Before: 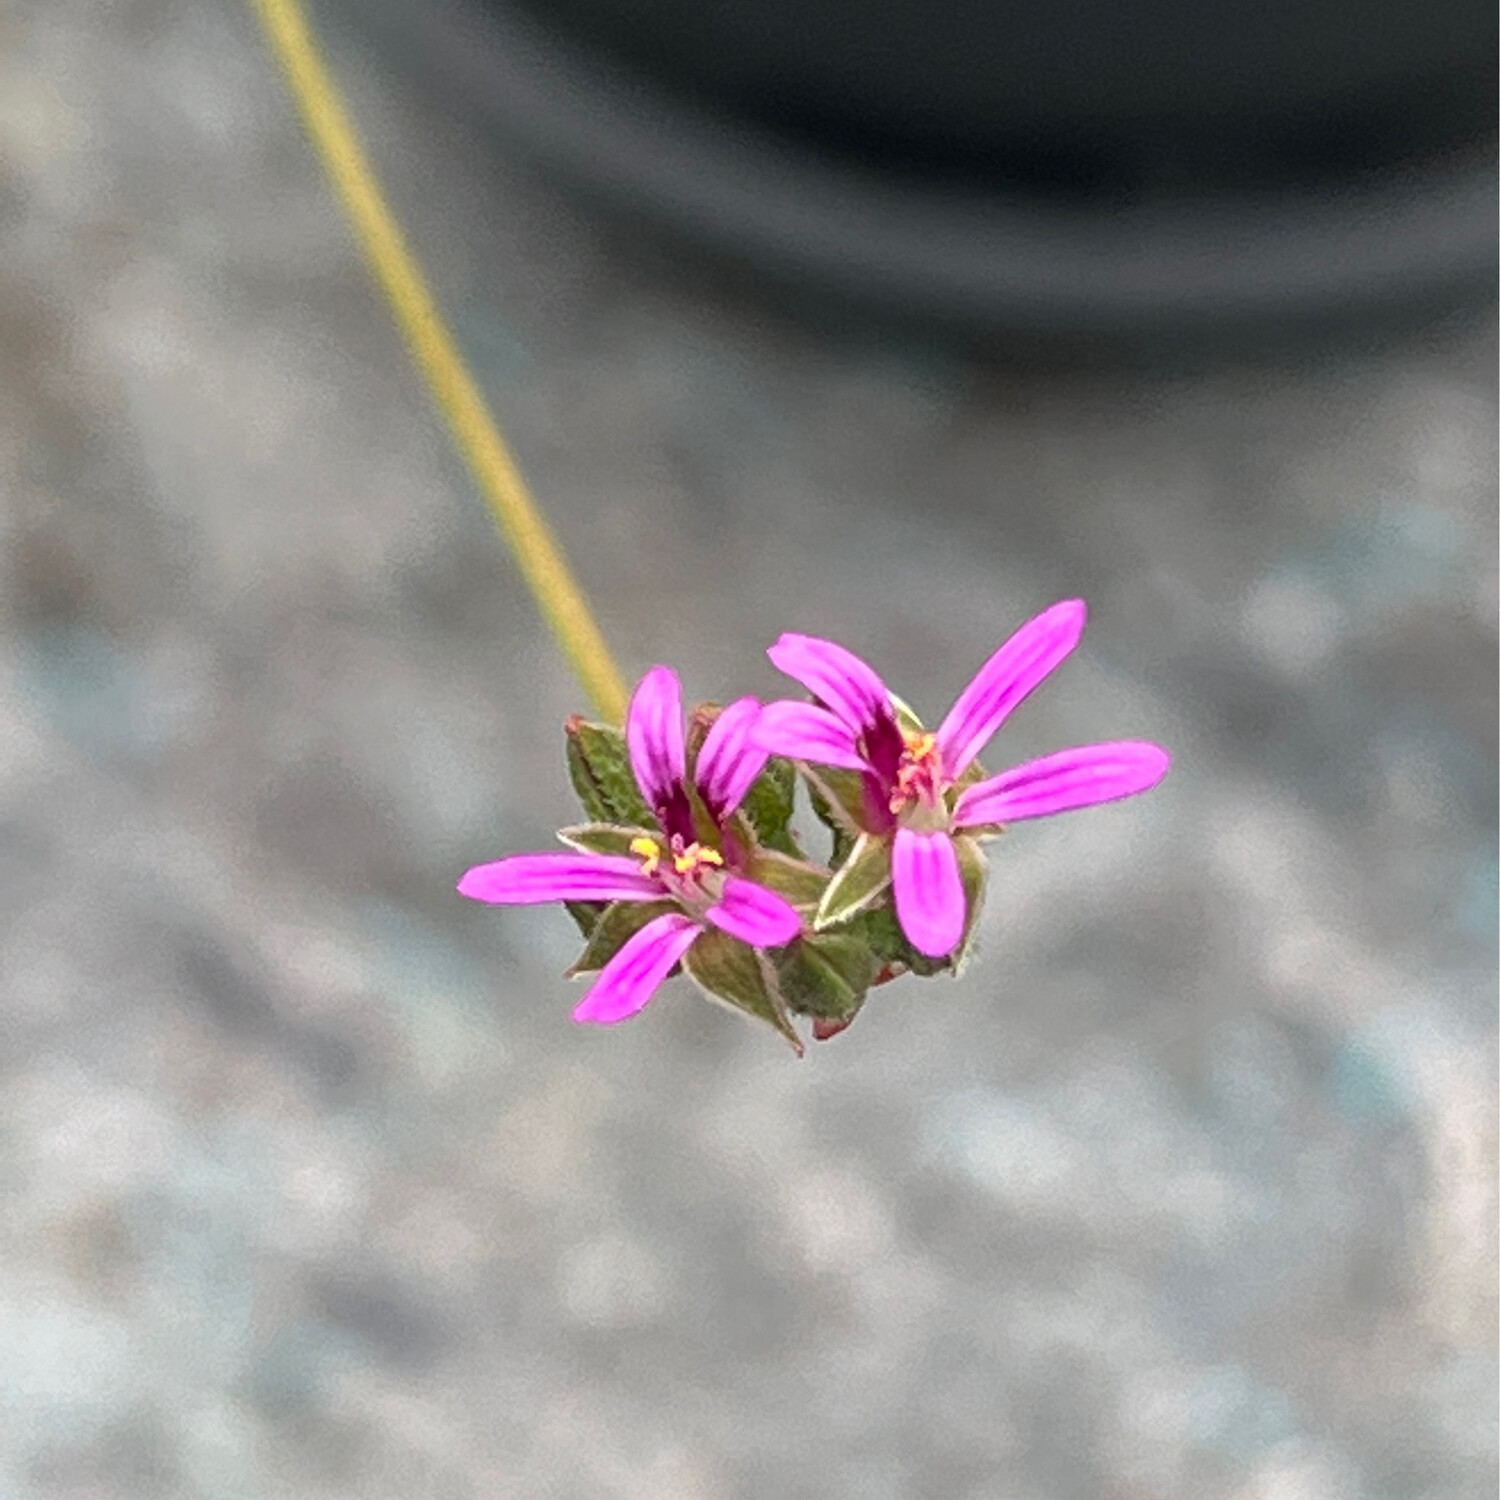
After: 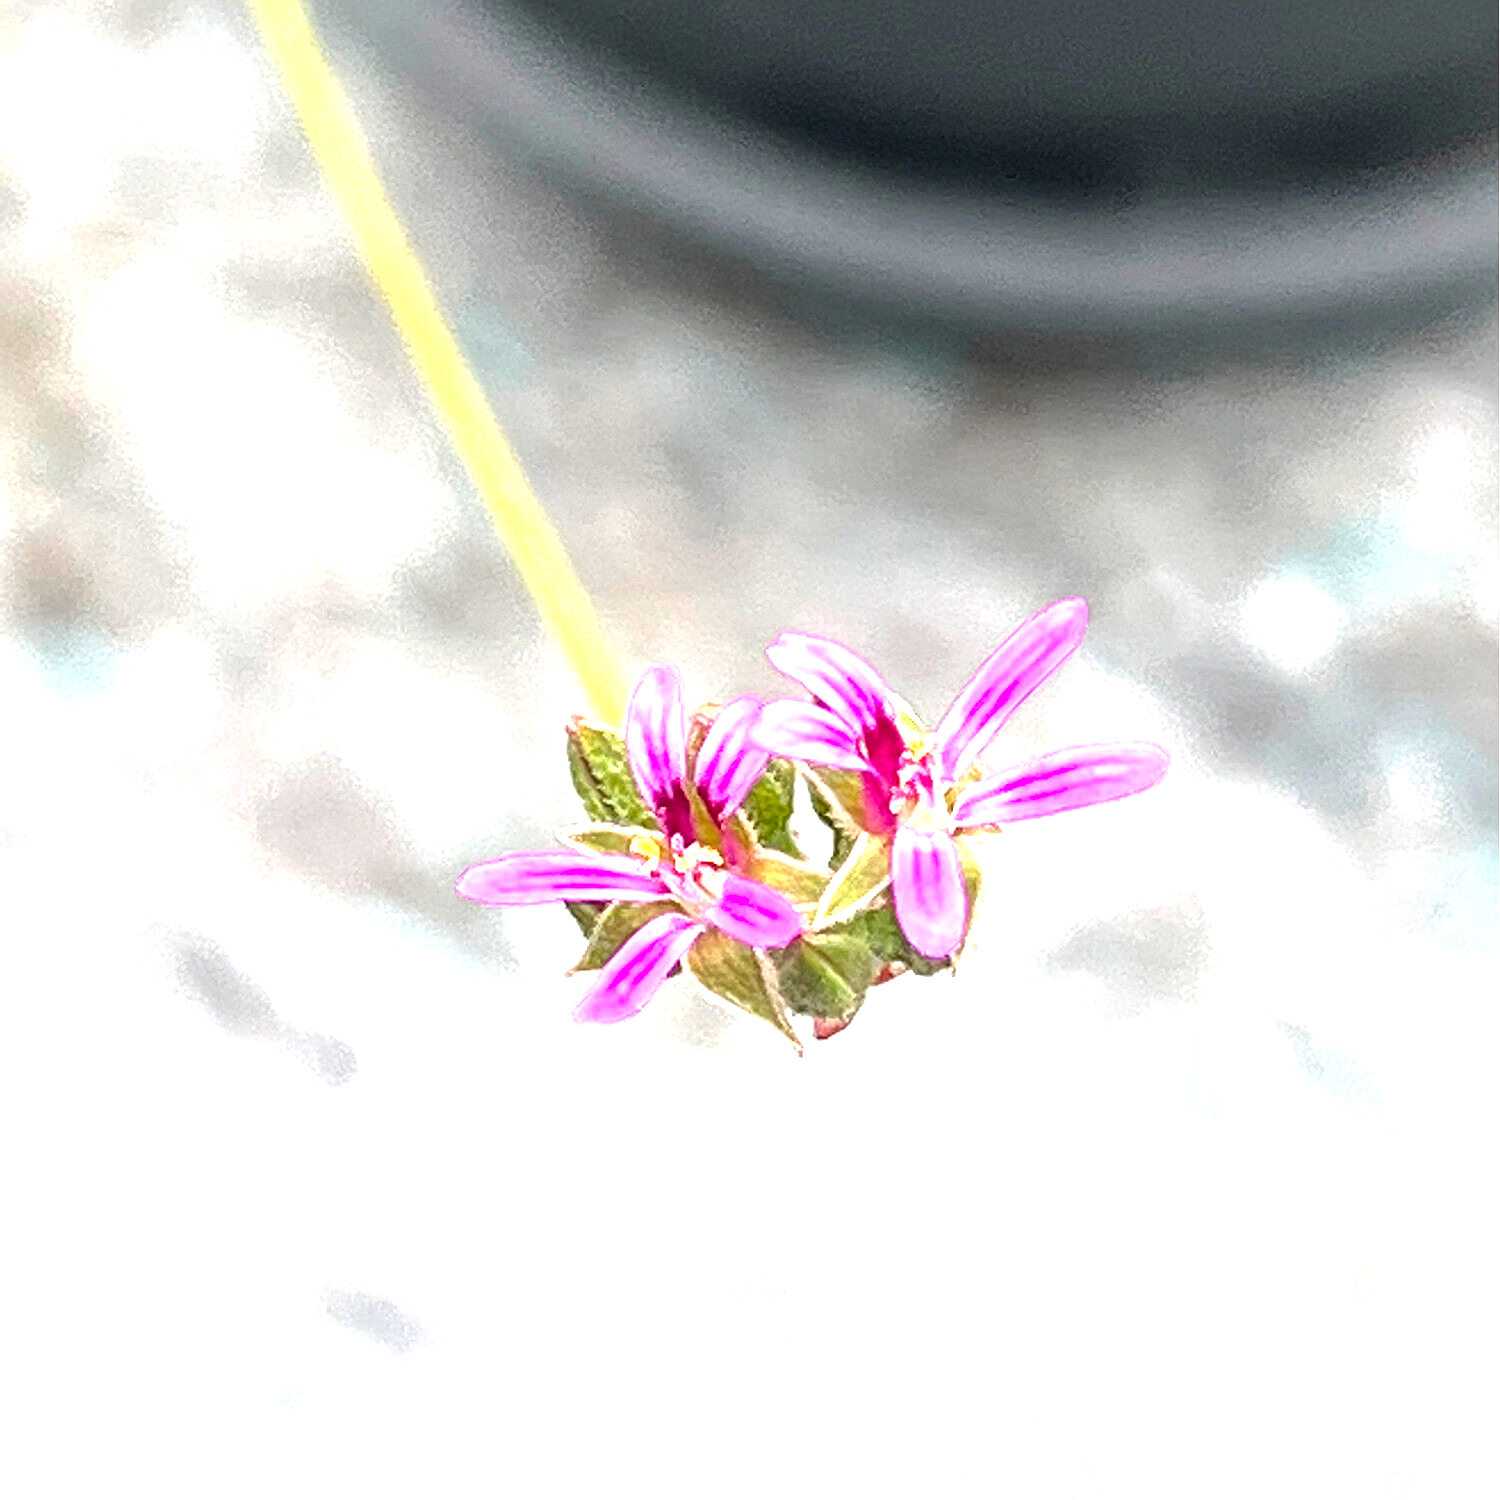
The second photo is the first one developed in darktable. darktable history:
sharpen: on, module defaults
local contrast: mode bilateral grid, contrast 19, coarseness 49, detail 119%, midtone range 0.2
exposure: black level correction 0, exposure 1.759 EV, compensate highlight preservation false
color balance rgb: perceptual saturation grading › global saturation 8.823%
